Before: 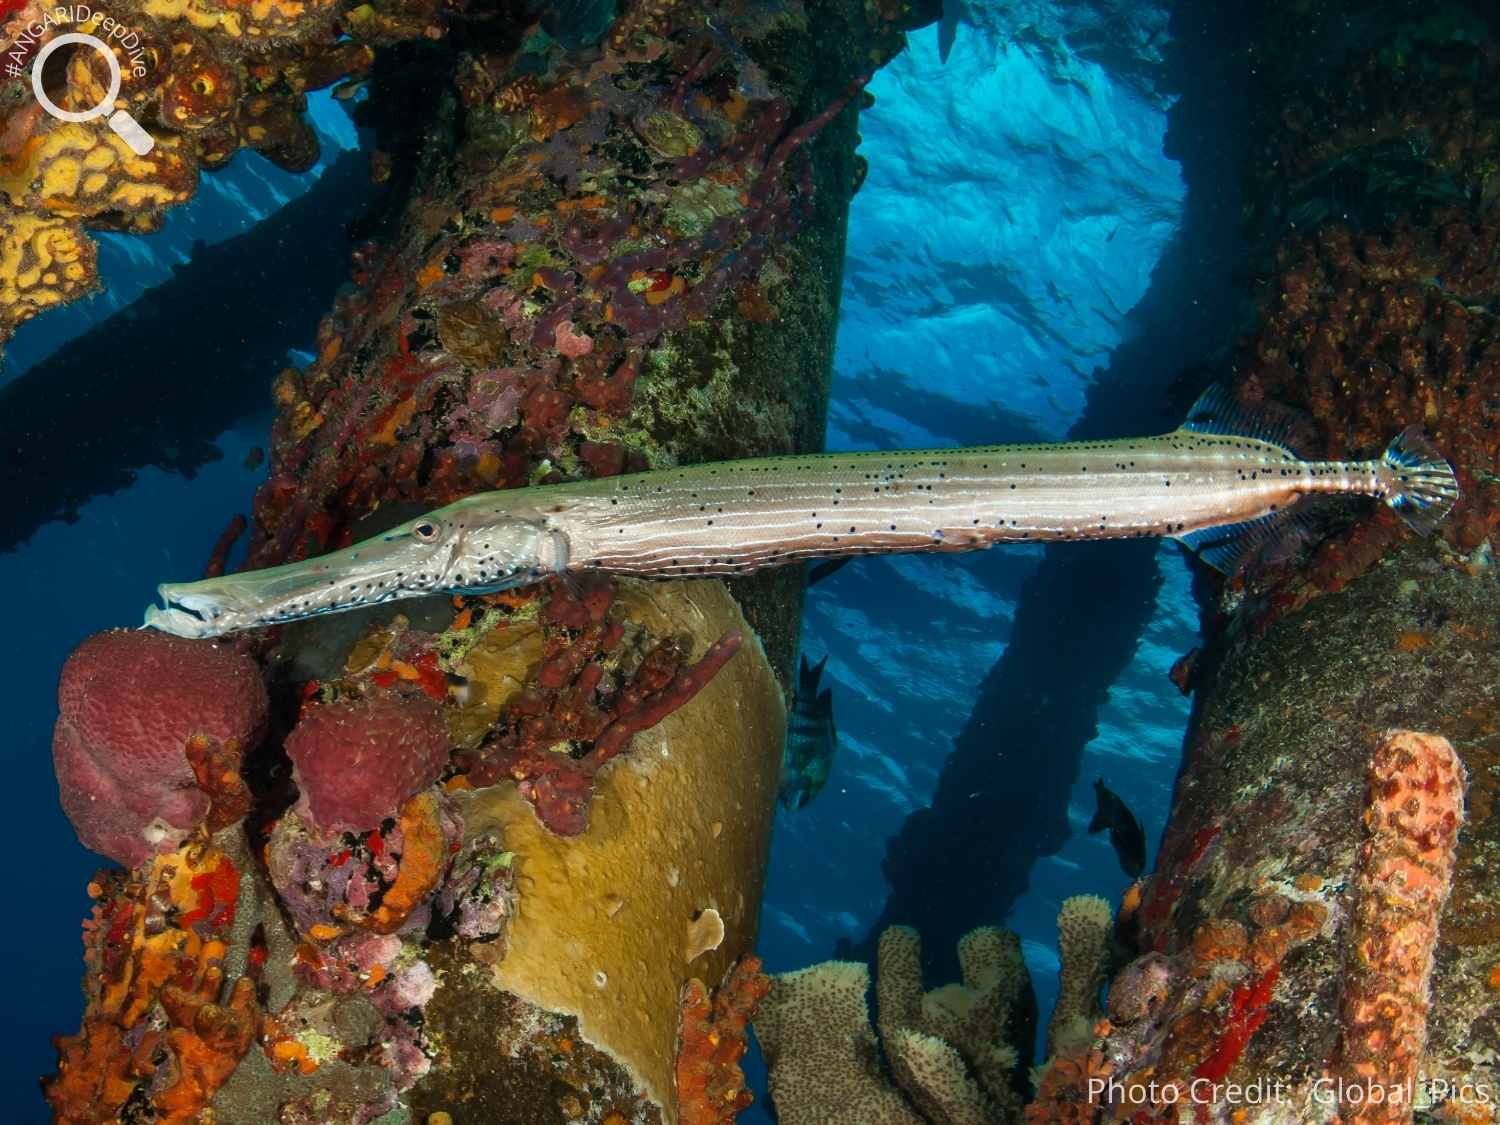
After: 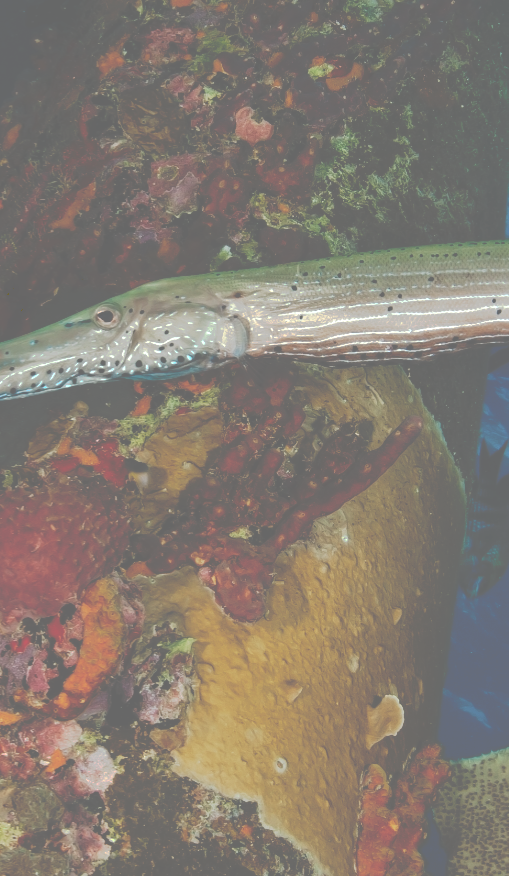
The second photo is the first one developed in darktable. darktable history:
exposure: exposure 0.2 EV, compensate highlight preservation false
crop and rotate: left 21.395%, top 19.098%, right 44.644%, bottom 3.003%
tone curve: curves: ch0 [(0, 0) (0.003, 0.43) (0.011, 0.433) (0.025, 0.434) (0.044, 0.436) (0.069, 0.439) (0.1, 0.442) (0.136, 0.446) (0.177, 0.449) (0.224, 0.454) (0.277, 0.462) (0.335, 0.488) (0.399, 0.524) (0.468, 0.566) (0.543, 0.615) (0.623, 0.666) (0.709, 0.718) (0.801, 0.761) (0.898, 0.801) (1, 1)], preserve colors none
